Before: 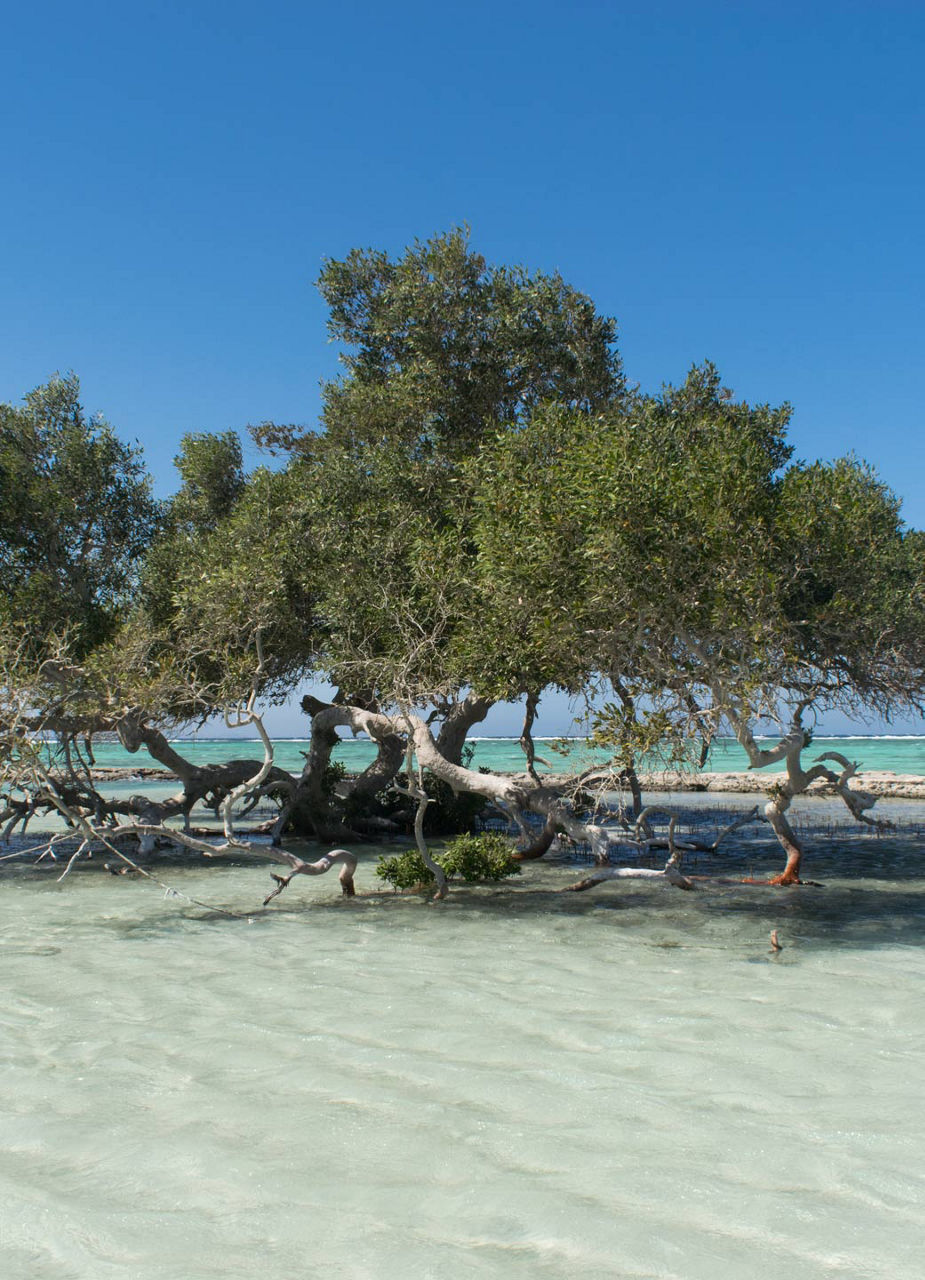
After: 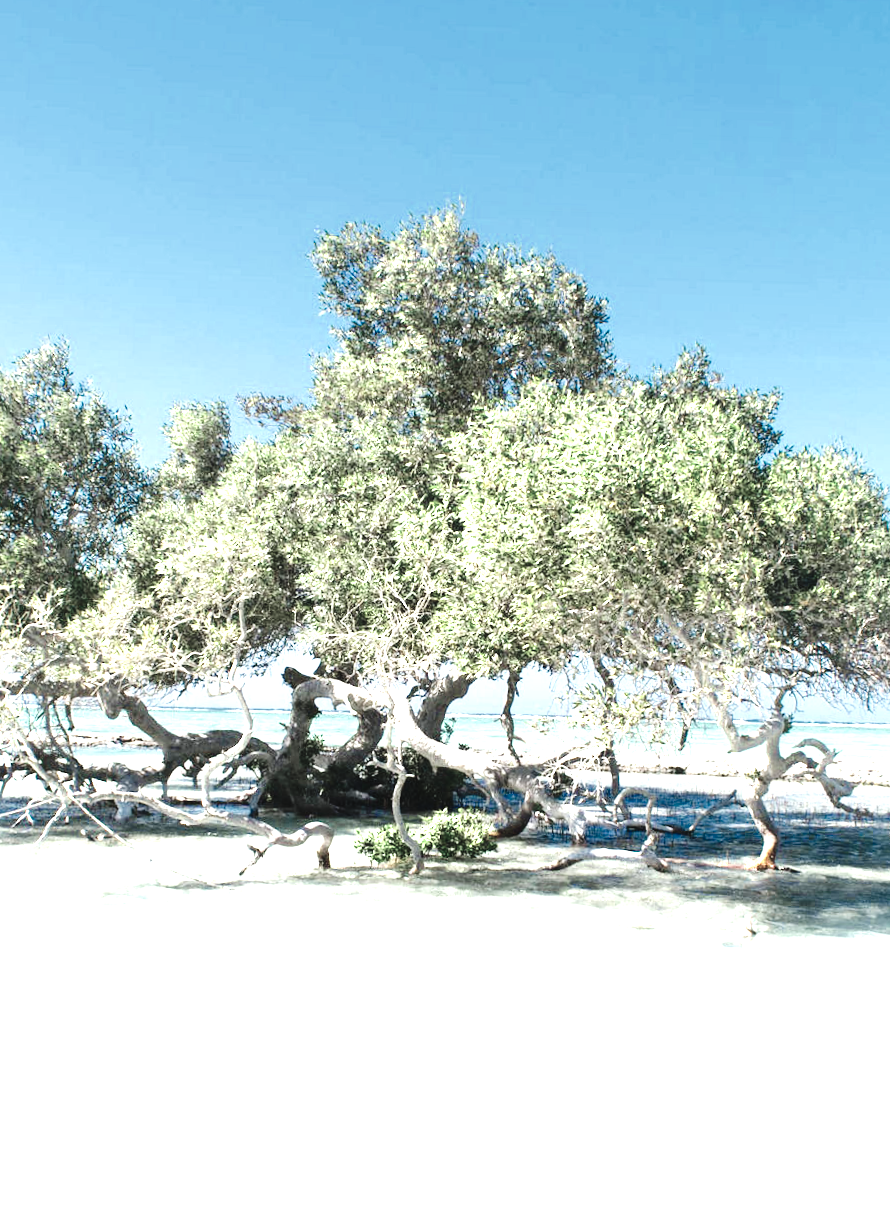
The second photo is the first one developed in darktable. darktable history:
crop and rotate: angle -1.63°
levels: levels [0, 0.43, 0.859]
tone curve: curves: ch0 [(0, 0.037) (0.045, 0.055) (0.155, 0.138) (0.29, 0.325) (0.428, 0.513) (0.604, 0.71) (0.824, 0.882) (1, 0.965)]; ch1 [(0, 0) (0.339, 0.334) (0.445, 0.419) (0.476, 0.454) (0.498, 0.498) (0.53, 0.515) (0.557, 0.556) (0.609, 0.649) (0.716, 0.746) (1, 1)]; ch2 [(0, 0) (0.327, 0.318) (0.417, 0.426) (0.46, 0.453) (0.502, 0.5) (0.526, 0.52) (0.554, 0.541) (0.626, 0.65) (0.749, 0.746) (1, 1)], preserve colors none
shadows and highlights: shadows 11.08, white point adjustment 1.31, highlights -2.12, soften with gaussian
color zones: curves: ch0 [(0.25, 0.667) (0.758, 0.368)]; ch1 [(0.215, 0.245) (0.761, 0.373)]; ch2 [(0.247, 0.554) (0.761, 0.436)]
exposure: black level correction 0, exposure 1.001 EV, compensate highlight preservation false
color balance rgb: power › hue 61.24°, linear chroma grading › global chroma 8.758%, perceptual saturation grading › global saturation 9.545%
